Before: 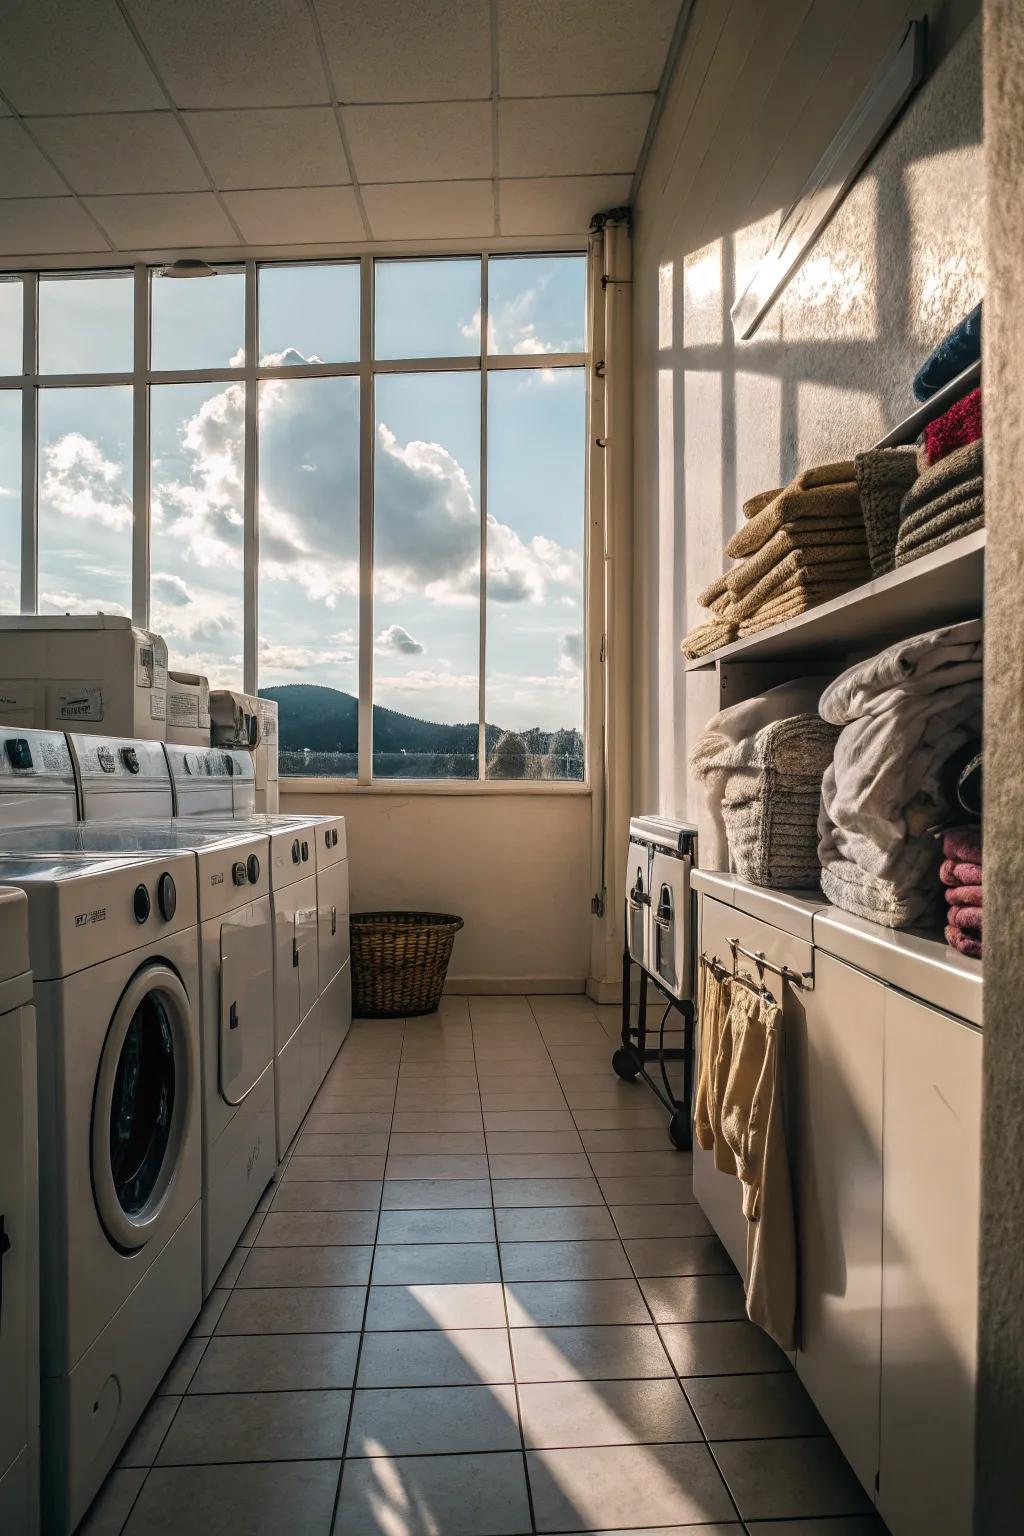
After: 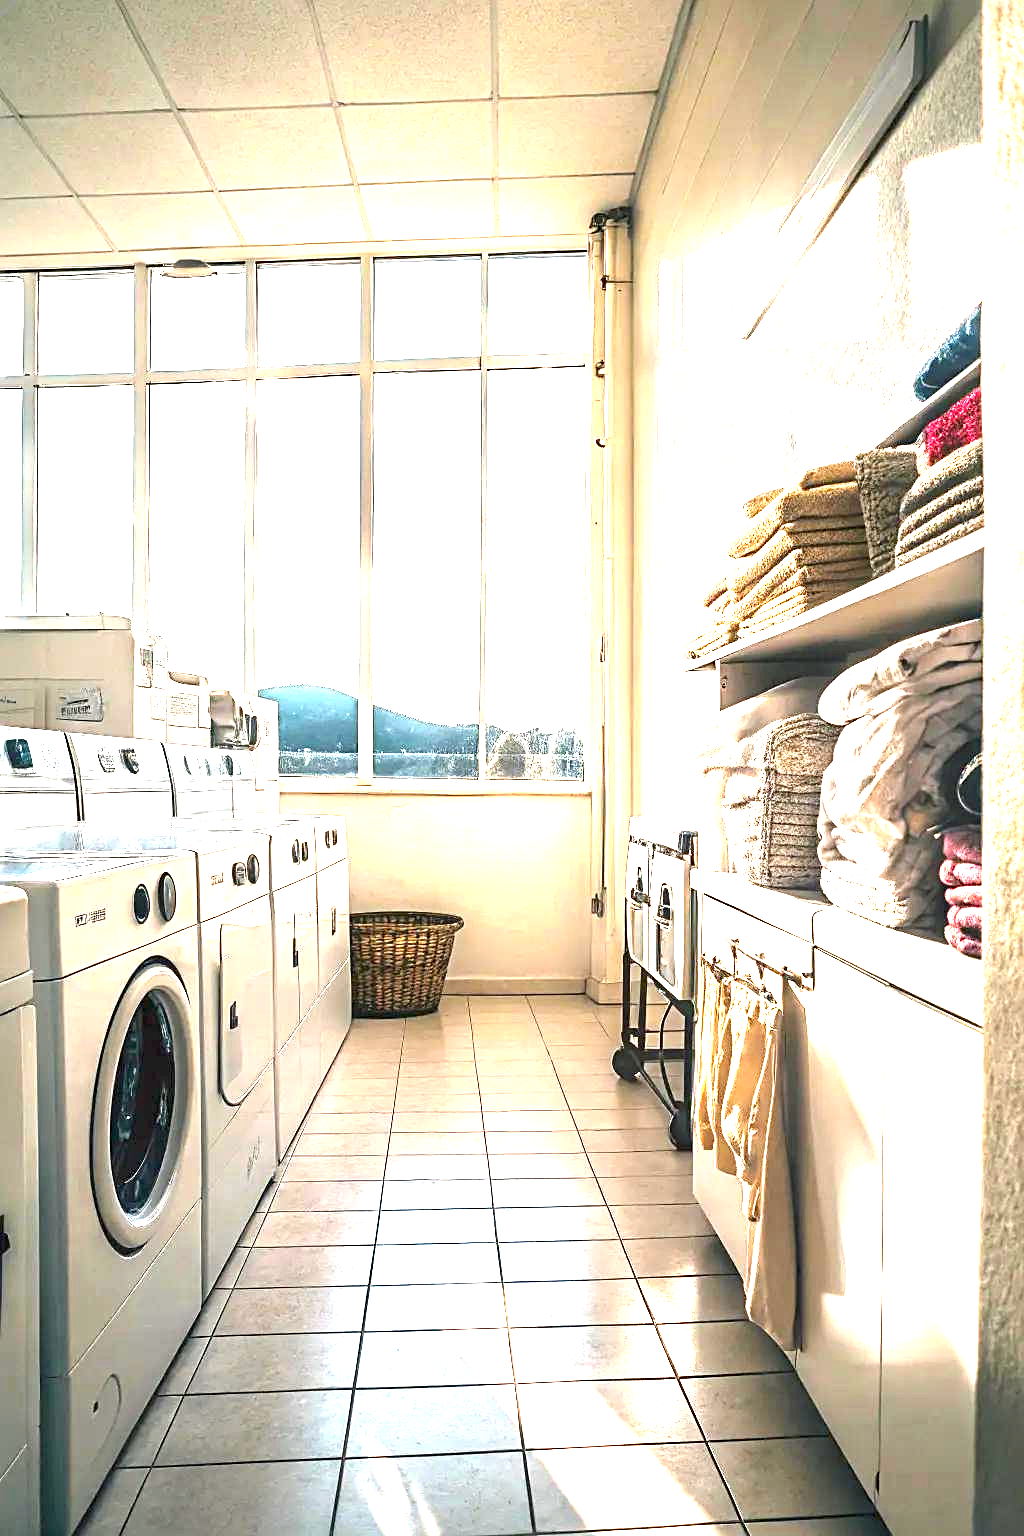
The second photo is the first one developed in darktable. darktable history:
sharpen: on, module defaults
exposure: exposure 3 EV, compensate highlight preservation false
